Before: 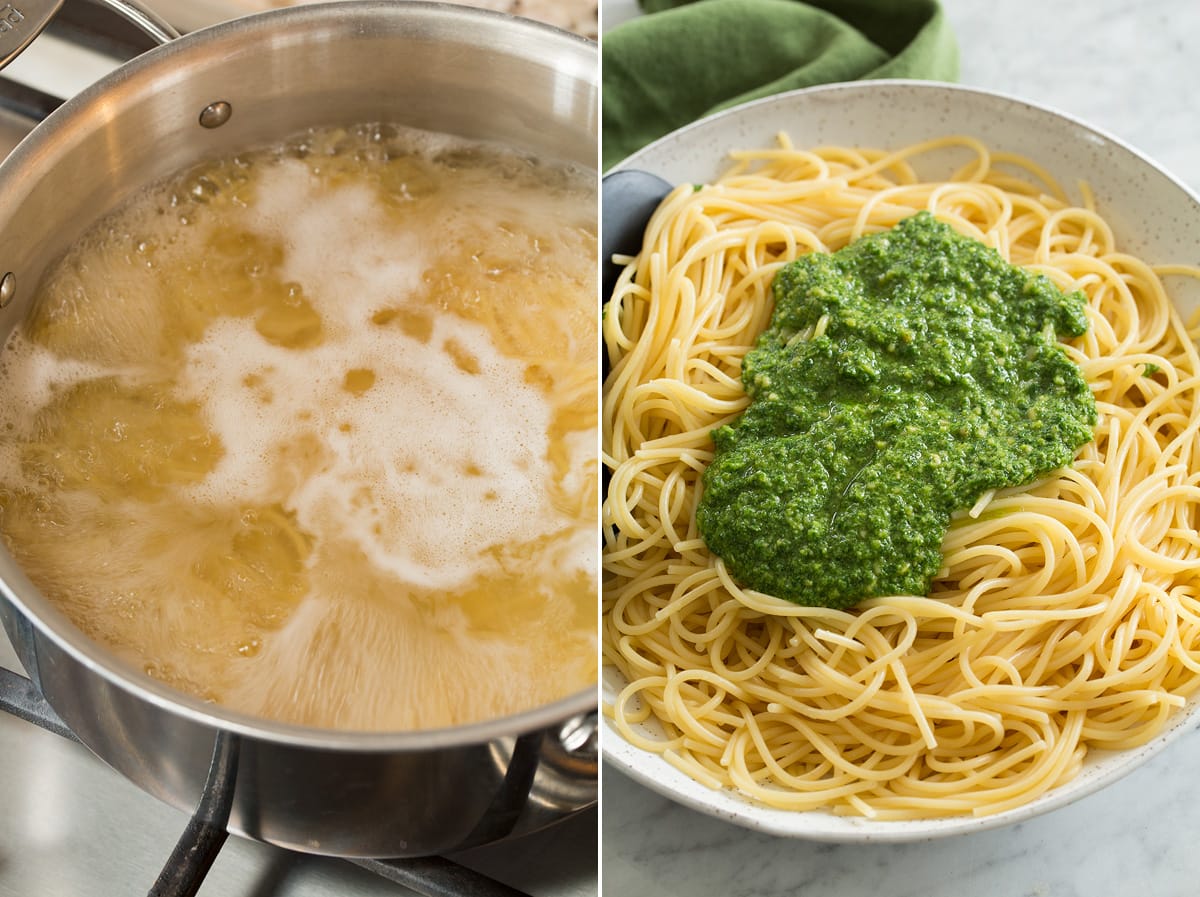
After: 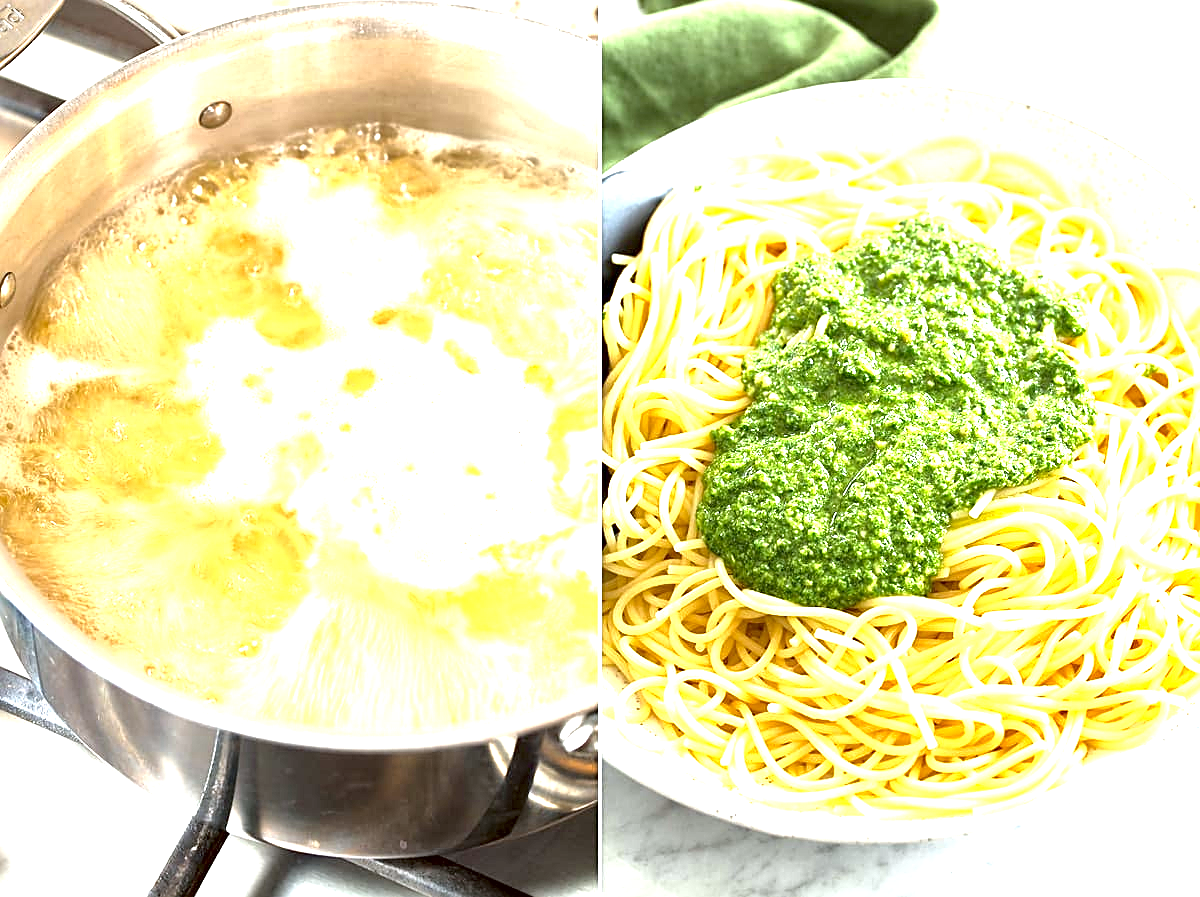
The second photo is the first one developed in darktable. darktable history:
local contrast: mode bilateral grid, contrast 20, coarseness 50, detail 150%, midtone range 0.2
white balance: red 0.976, blue 1.04
exposure: black level correction 0.001, exposure 2 EV, compensate highlight preservation false
sharpen: on, module defaults
